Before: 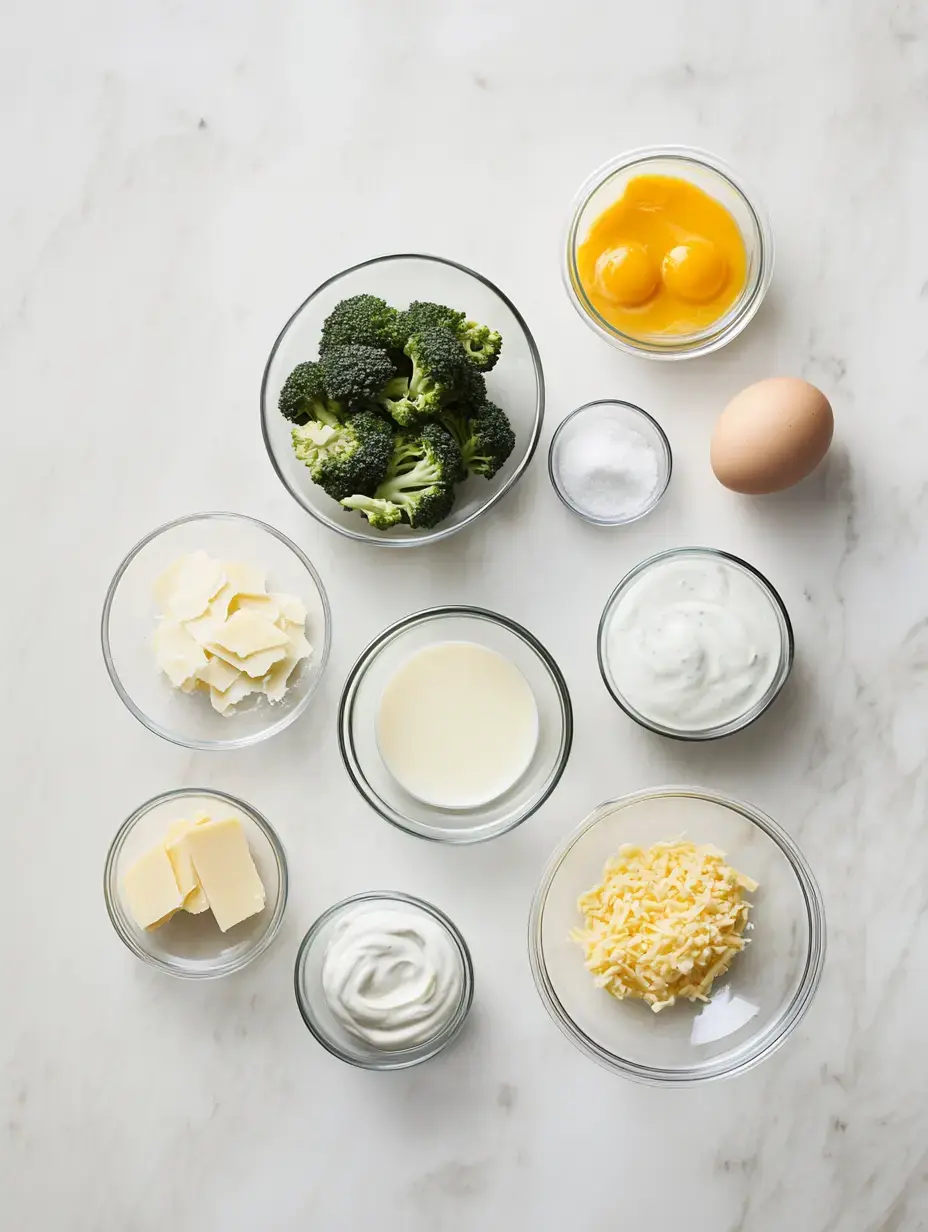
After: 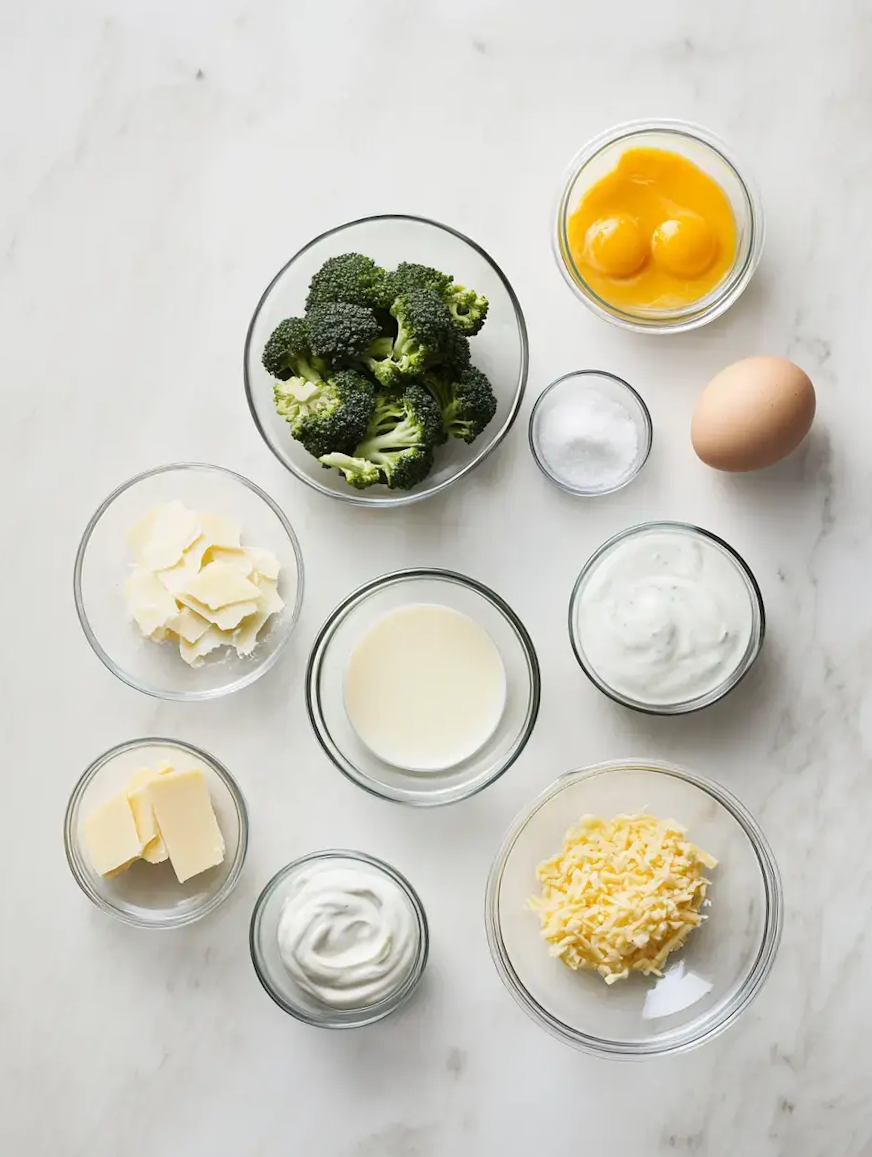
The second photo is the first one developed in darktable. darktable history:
crop and rotate: angle -2.82°
